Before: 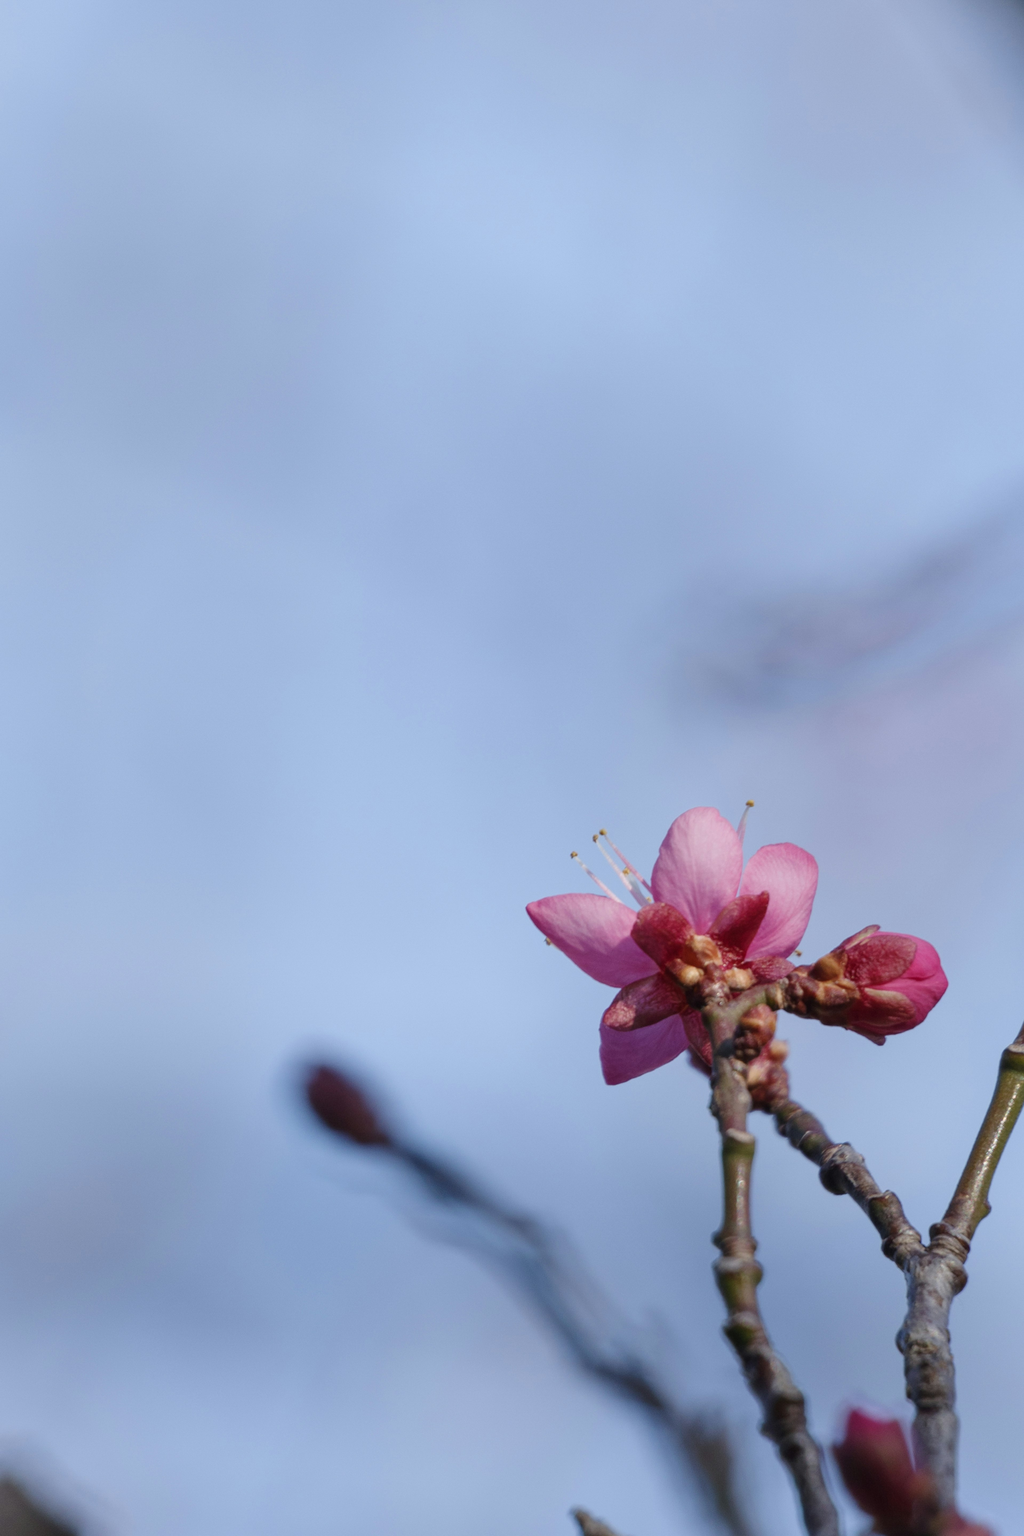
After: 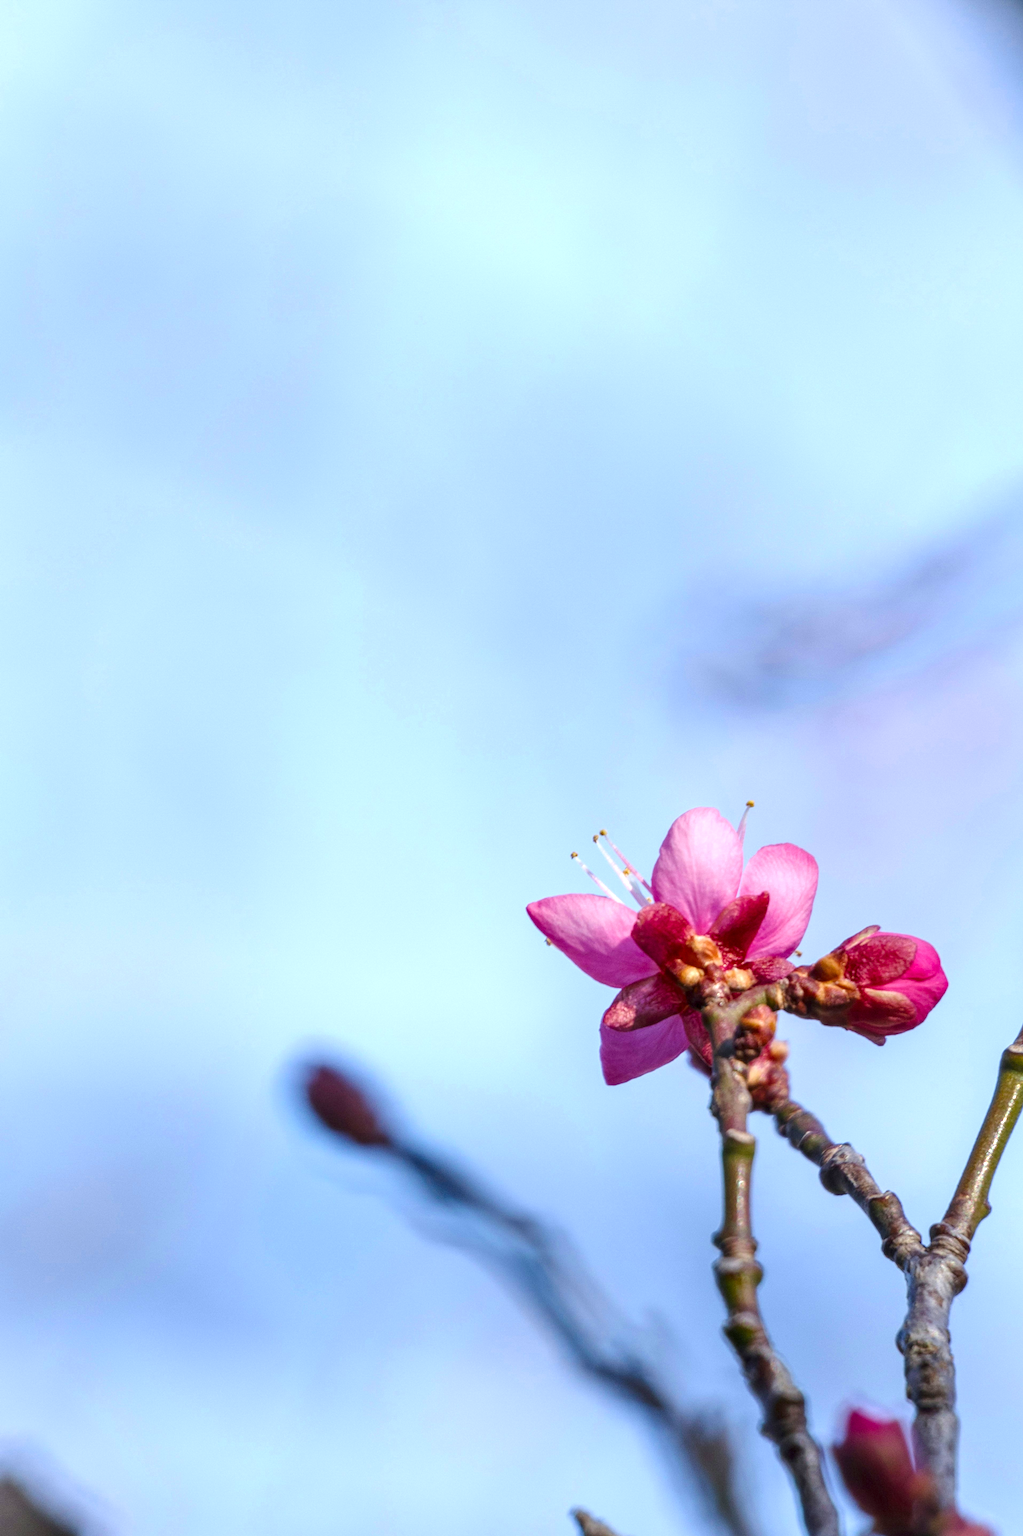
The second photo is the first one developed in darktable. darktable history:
exposure: exposure 0.766 EV, compensate highlight preservation false
color balance rgb: perceptual saturation grading › global saturation 25%, global vibrance 20%
local contrast: detail 130%
